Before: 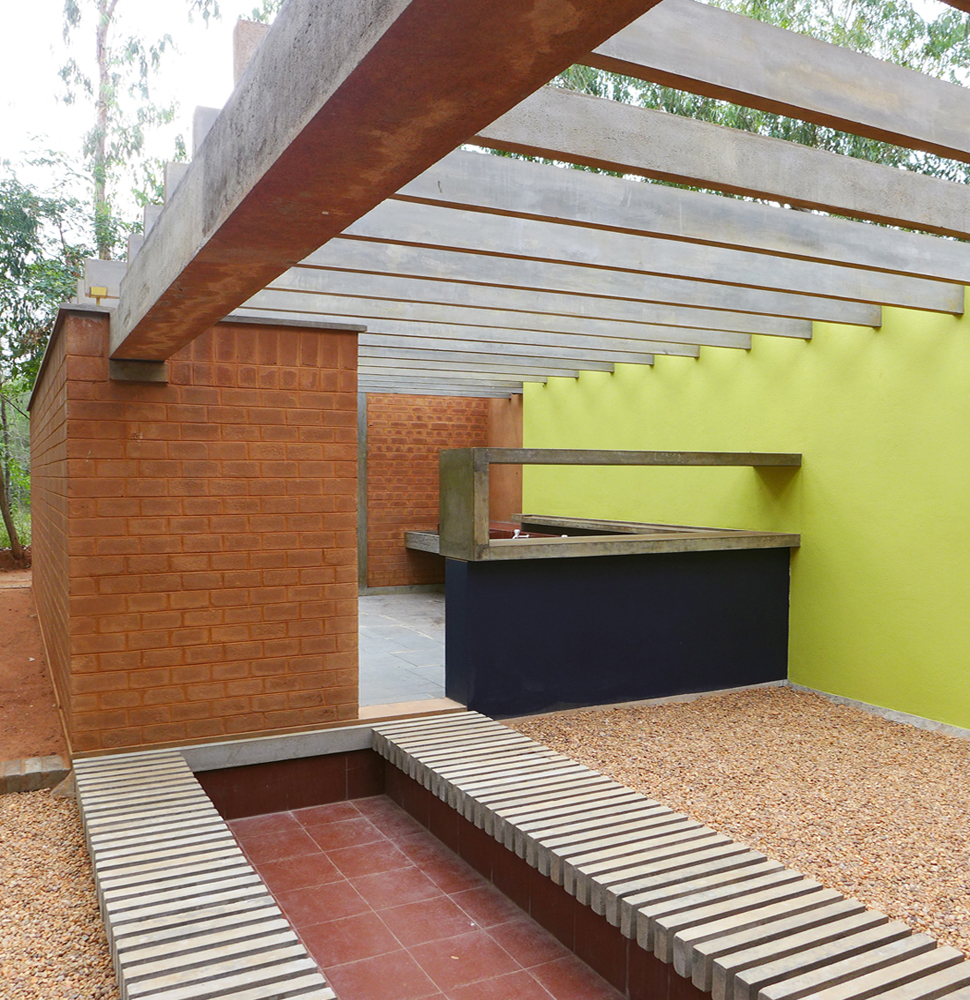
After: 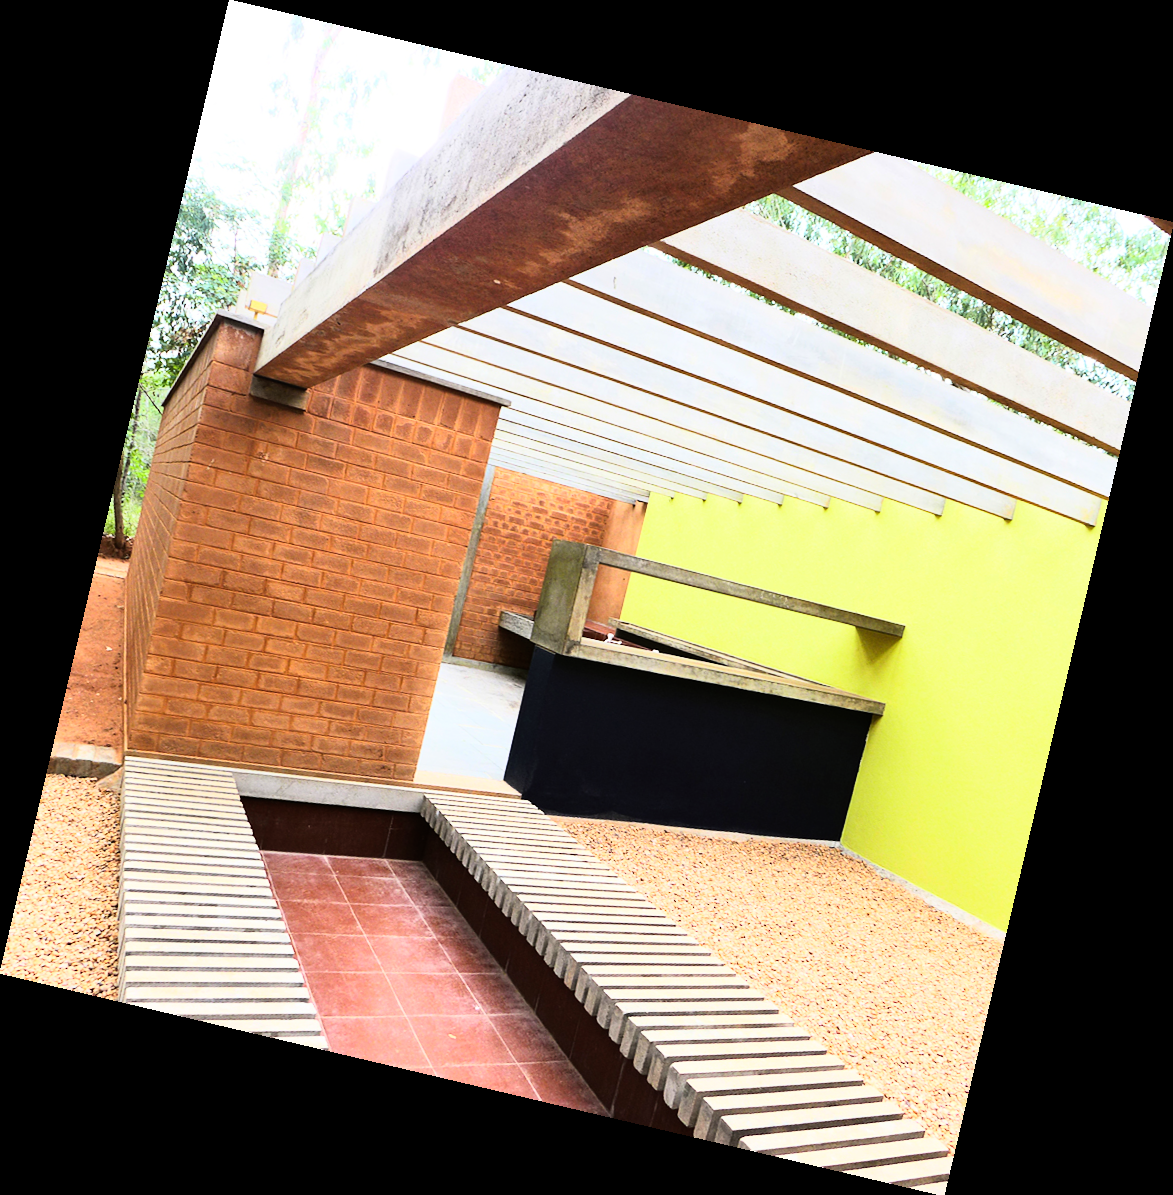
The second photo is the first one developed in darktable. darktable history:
rotate and perspective: rotation 13.27°, automatic cropping off
rgb curve: curves: ch0 [(0, 0) (0.21, 0.15) (0.24, 0.21) (0.5, 0.75) (0.75, 0.96) (0.89, 0.99) (1, 1)]; ch1 [(0, 0.02) (0.21, 0.13) (0.25, 0.2) (0.5, 0.67) (0.75, 0.9) (0.89, 0.97) (1, 1)]; ch2 [(0, 0.02) (0.21, 0.13) (0.25, 0.2) (0.5, 0.67) (0.75, 0.9) (0.89, 0.97) (1, 1)], compensate middle gray true
